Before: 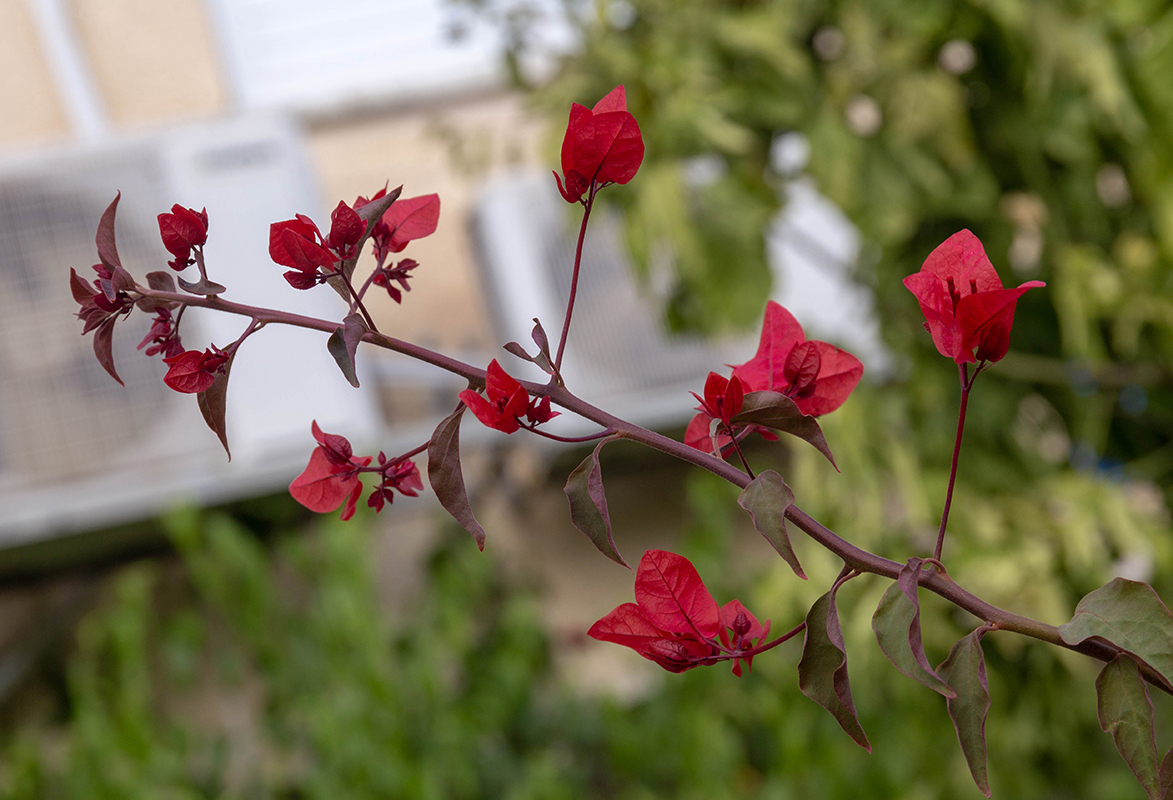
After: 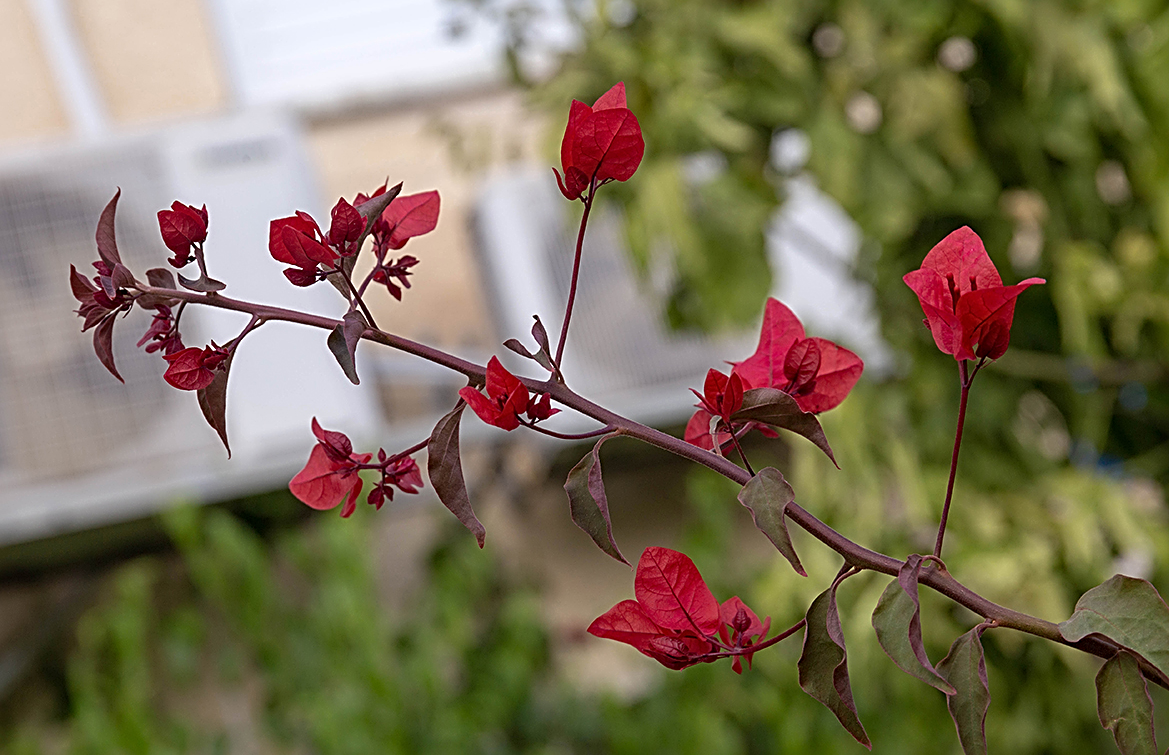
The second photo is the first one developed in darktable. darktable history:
sharpen: radius 2.805, amount 0.709
crop: top 0.426%, right 0.256%, bottom 5.083%
